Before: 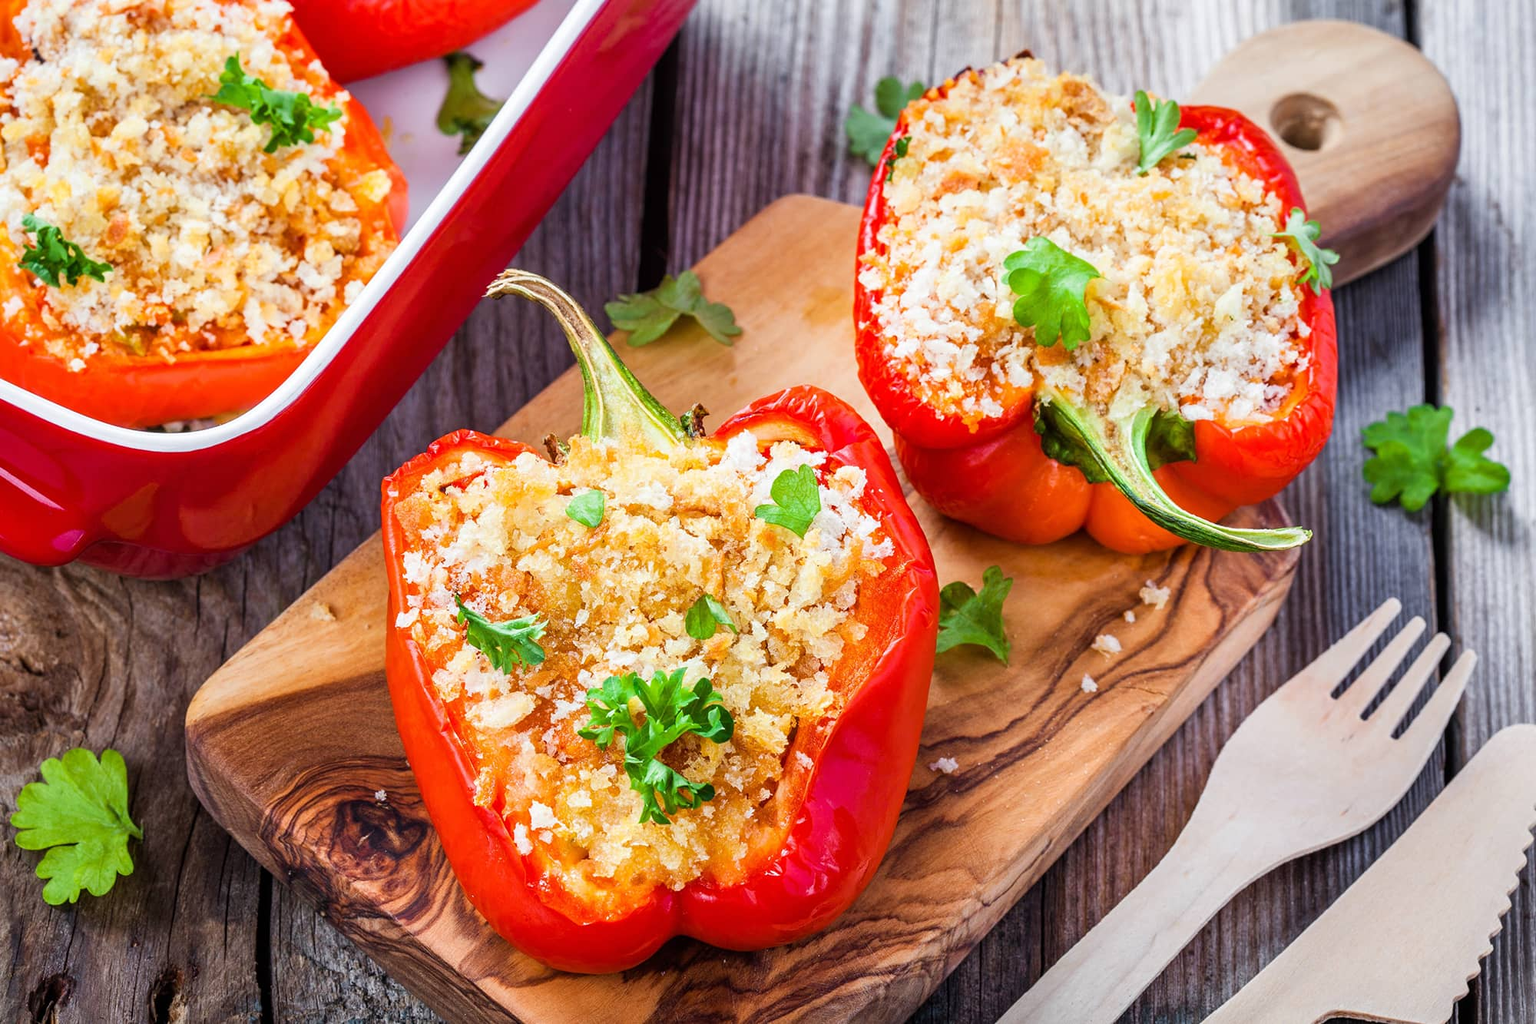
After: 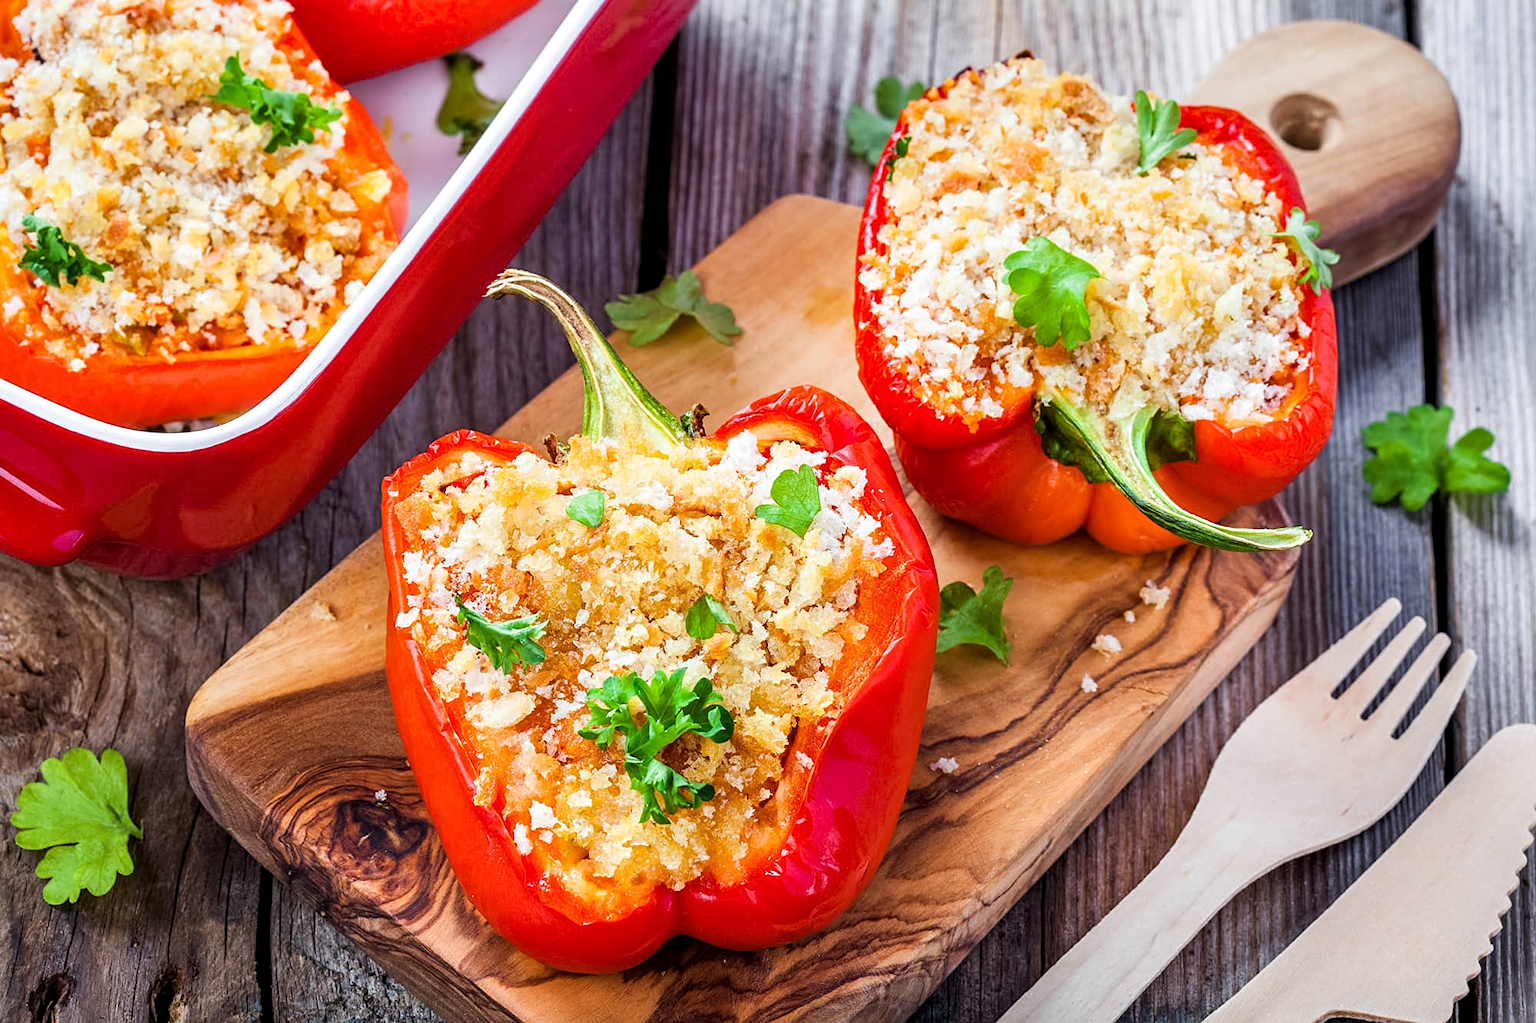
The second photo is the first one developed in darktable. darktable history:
contrast equalizer: octaves 7, y [[0.6 ×6], [0.55 ×6], [0 ×6], [0 ×6], [0 ×6]], mix 0.15
denoise (profiled): strength 1.2, preserve shadows 0, a [-1, 0, 0], y [[0.5 ×7] ×4, [0 ×7], [0.5 ×7]], compensate highlight preservation false
sharpen: amount 0.2
raw chromatic aberrations: on, module defaults
